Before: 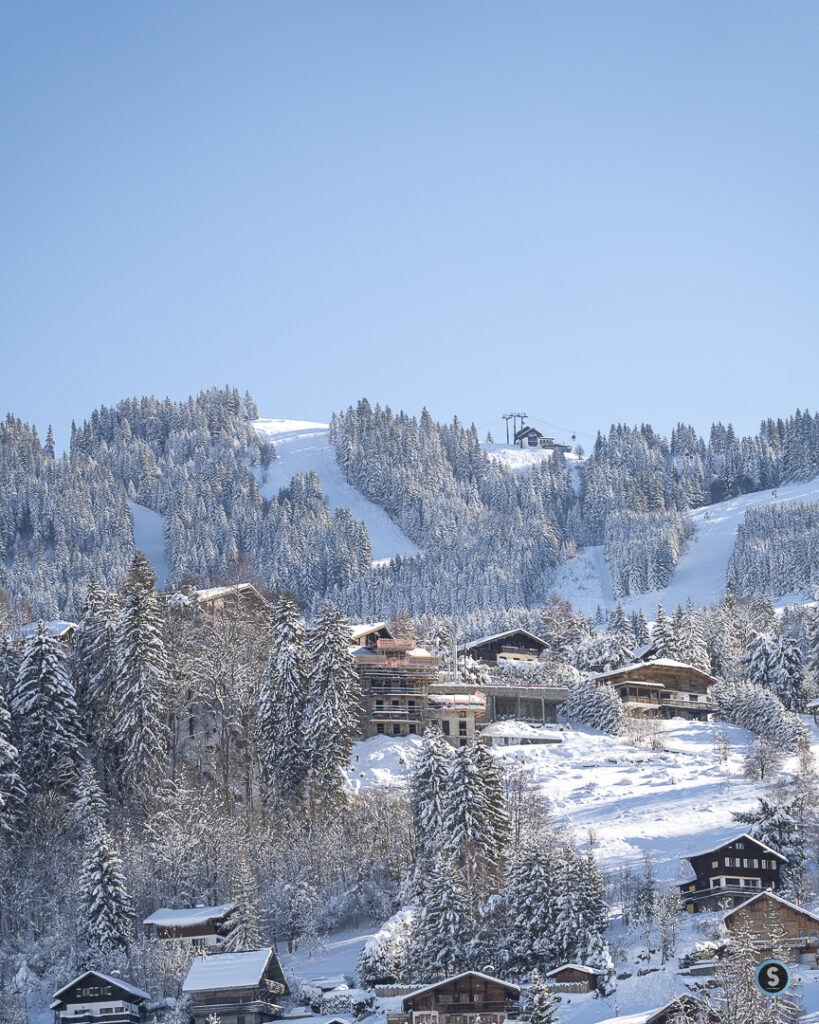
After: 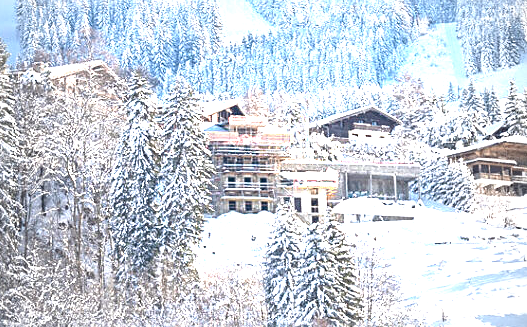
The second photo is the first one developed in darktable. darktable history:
crop: left 18.091%, top 51.13%, right 17.525%, bottom 16.85%
vignetting: fall-off start 72.14%, fall-off radius 108.07%, brightness -0.713, saturation -0.488, center (-0.054, -0.359), width/height ratio 0.729
exposure: black level correction 0, exposure 1.9 EV, compensate highlight preservation false
sharpen: radius 2.529, amount 0.323
